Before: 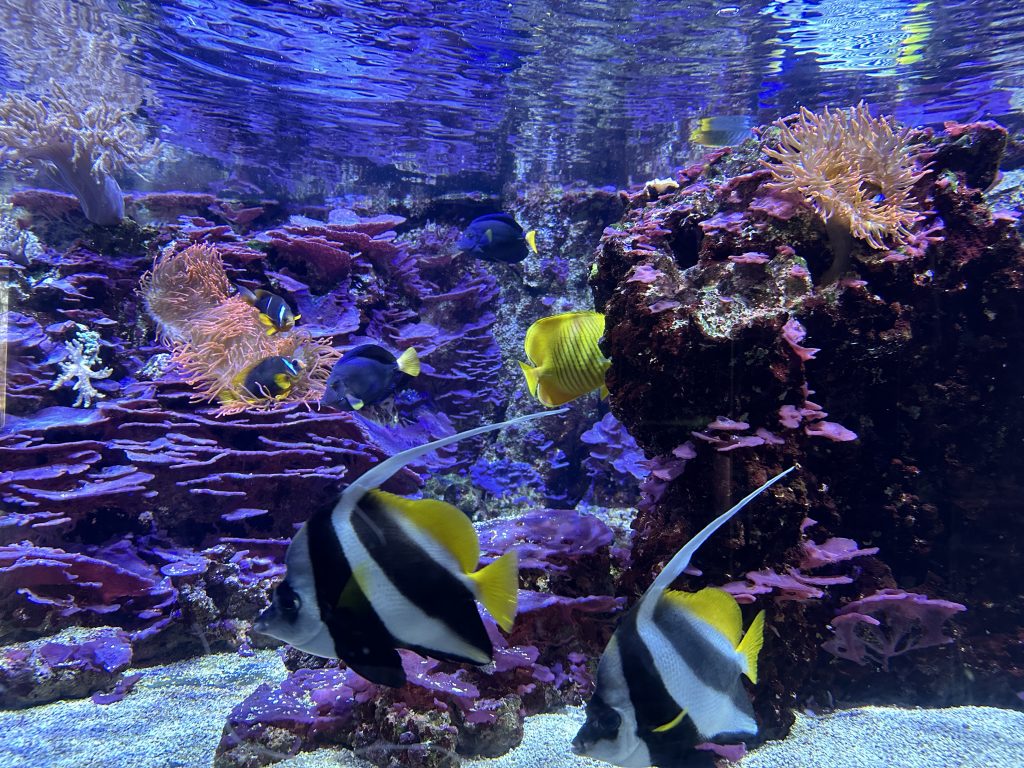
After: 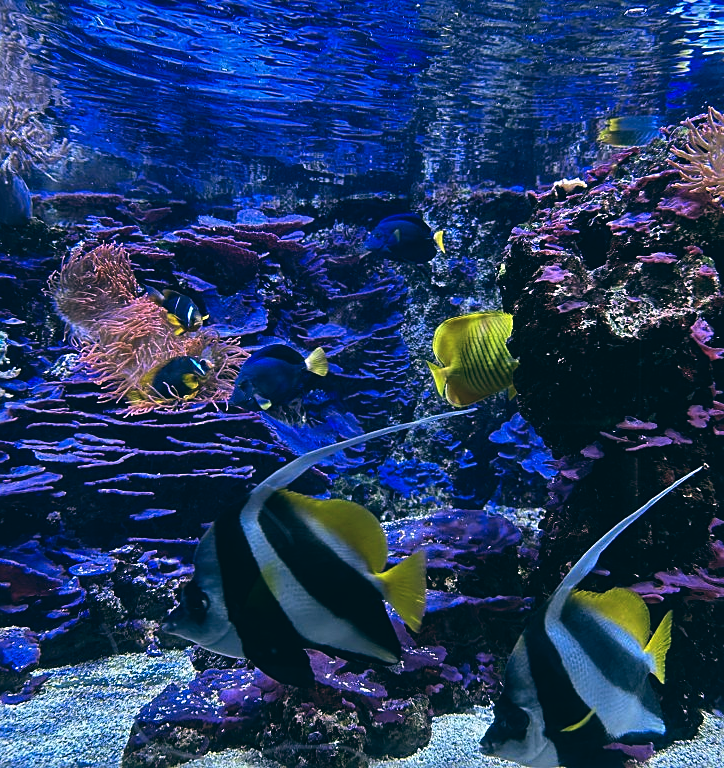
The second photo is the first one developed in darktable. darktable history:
color balance: lift [1.016, 0.983, 1, 1.017], gamma [0.78, 1.018, 1.043, 0.957], gain [0.786, 1.063, 0.937, 1.017], input saturation 118.26%, contrast 13.43%, contrast fulcrum 21.62%, output saturation 82.76%
crop and rotate: left 9.061%, right 20.142%
sharpen: on, module defaults
